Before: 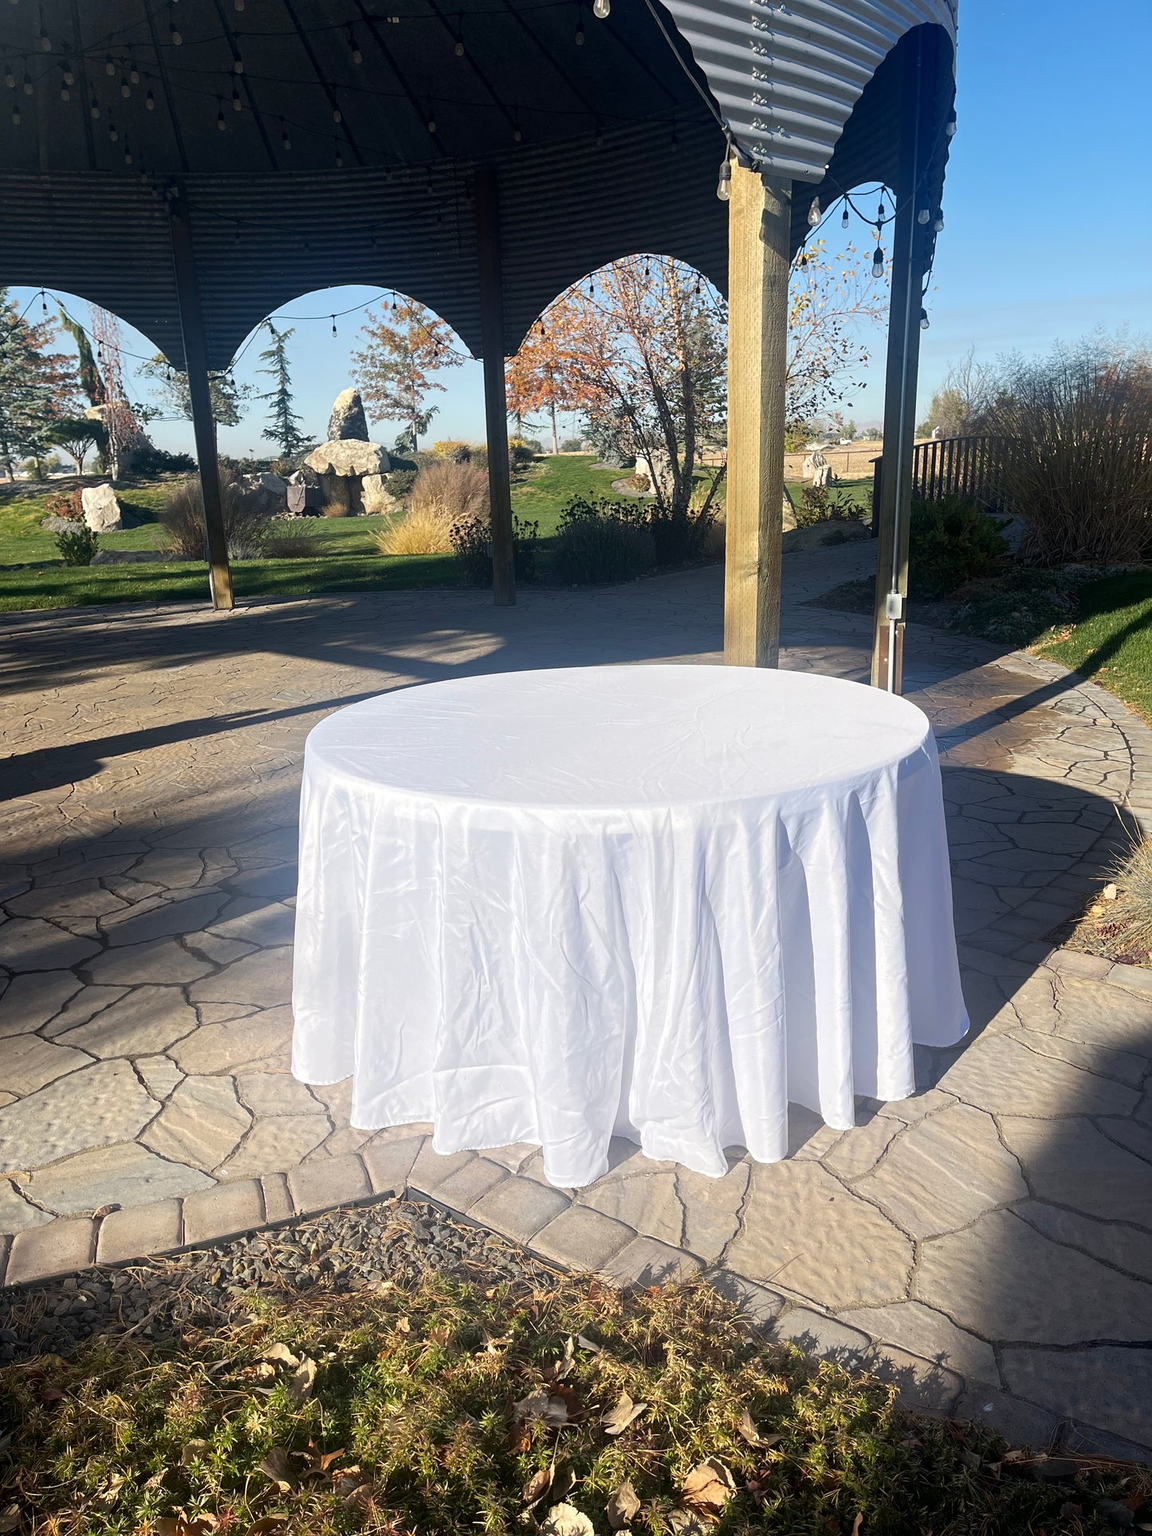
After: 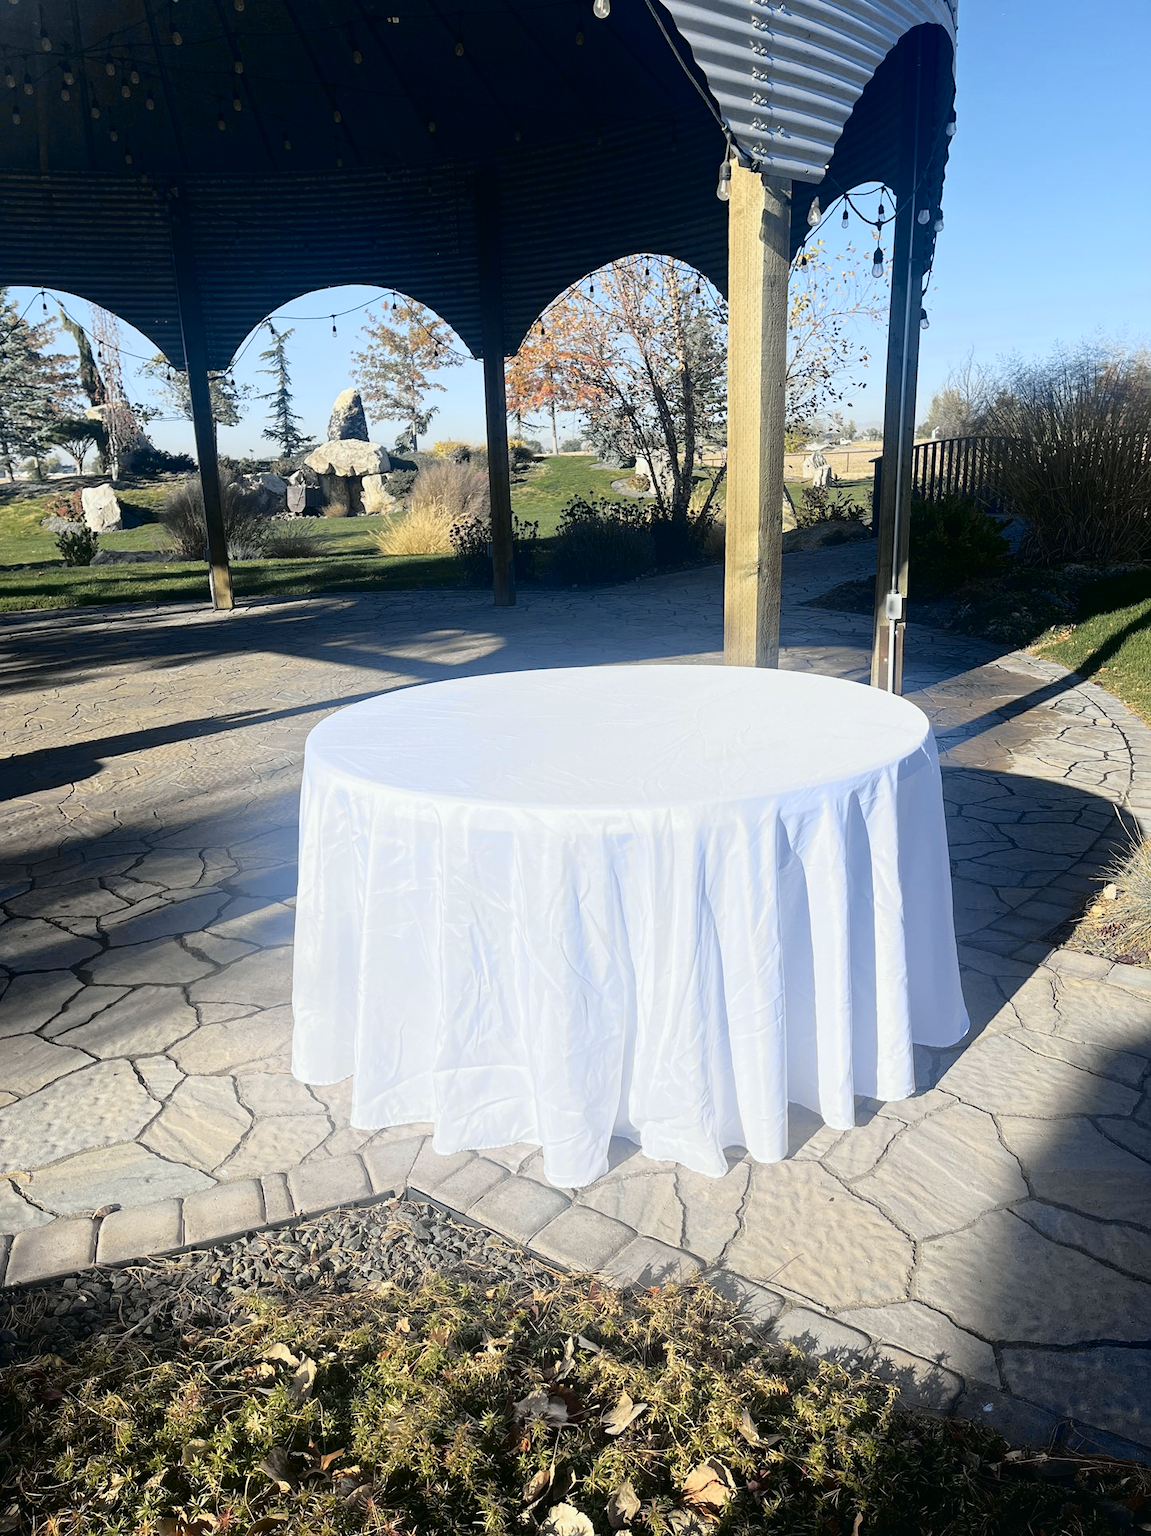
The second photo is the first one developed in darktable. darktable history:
tone curve: curves: ch0 [(0.014, 0.013) (0.088, 0.043) (0.208, 0.176) (0.257, 0.267) (0.406, 0.483) (0.489, 0.556) (0.667, 0.73) (0.793, 0.851) (0.994, 0.974)]; ch1 [(0, 0) (0.161, 0.092) (0.35, 0.33) (0.392, 0.392) (0.457, 0.467) (0.505, 0.497) (0.537, 0.518) (0.553, 0.53) (0.58, 0.567) (0.739, 0.697) (1, 1)]; ch2 [(0, 0) (0.346, 0.362) (0.448, 0.419) (0.502, 0.499) (0.533, 0.517) (0.556, 0.533) (0.629, 0.619) (0.717, 0.678) (1, 1)], color space Lab, independent channels, preserve colors none
